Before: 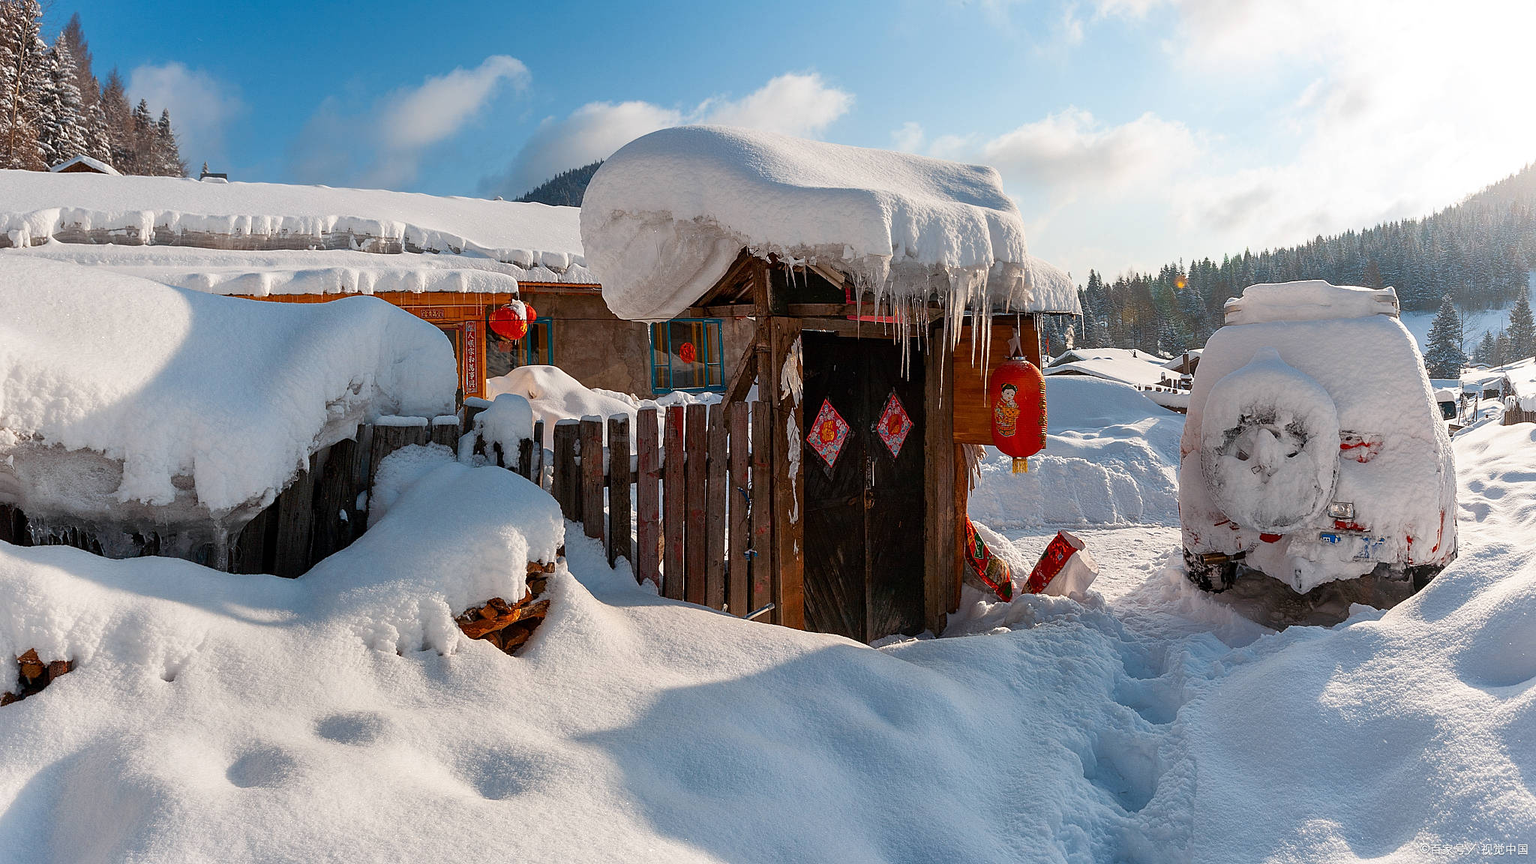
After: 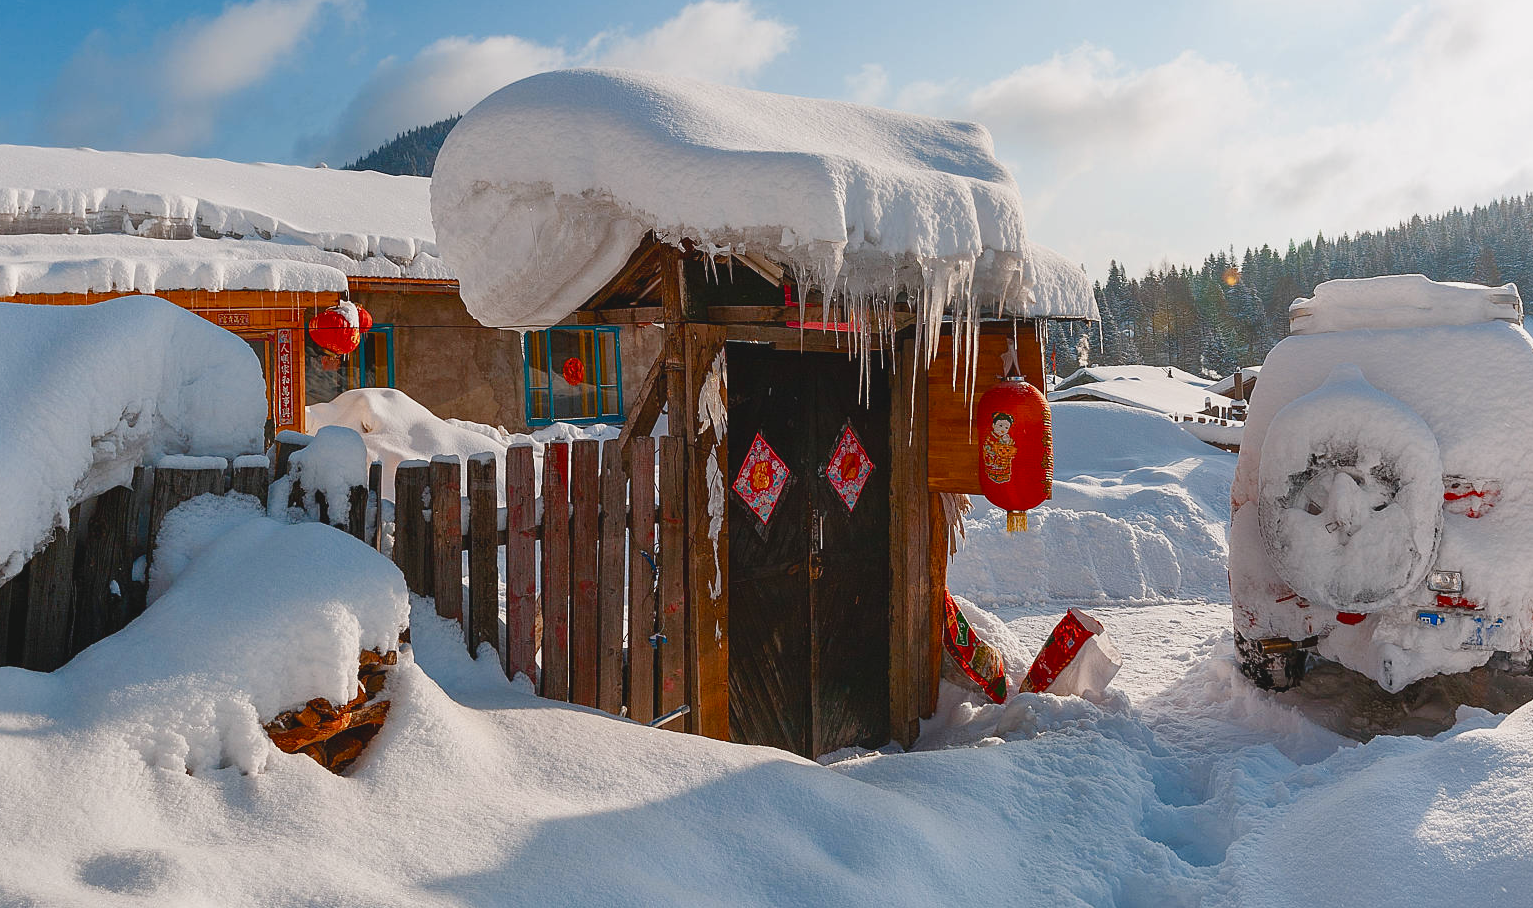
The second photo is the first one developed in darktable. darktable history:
exposure: black level correction -0.005, exposure 0.054 EV, compensate highlight preservation false
color balance rgb: shadows lift › chroma 1%, shadows lift › hue 113°, highlights gain › chroma 0.2%, highlights gain › hue 333°, perceptual saturation grading › global saturation 20%, perceptual saturation grading › highlights -50%, perceptual saturation grading › shadows 25%, contrast -10%
crop: left 16.768%, top 8.653%, right 8.362%, bottom 12.485%
